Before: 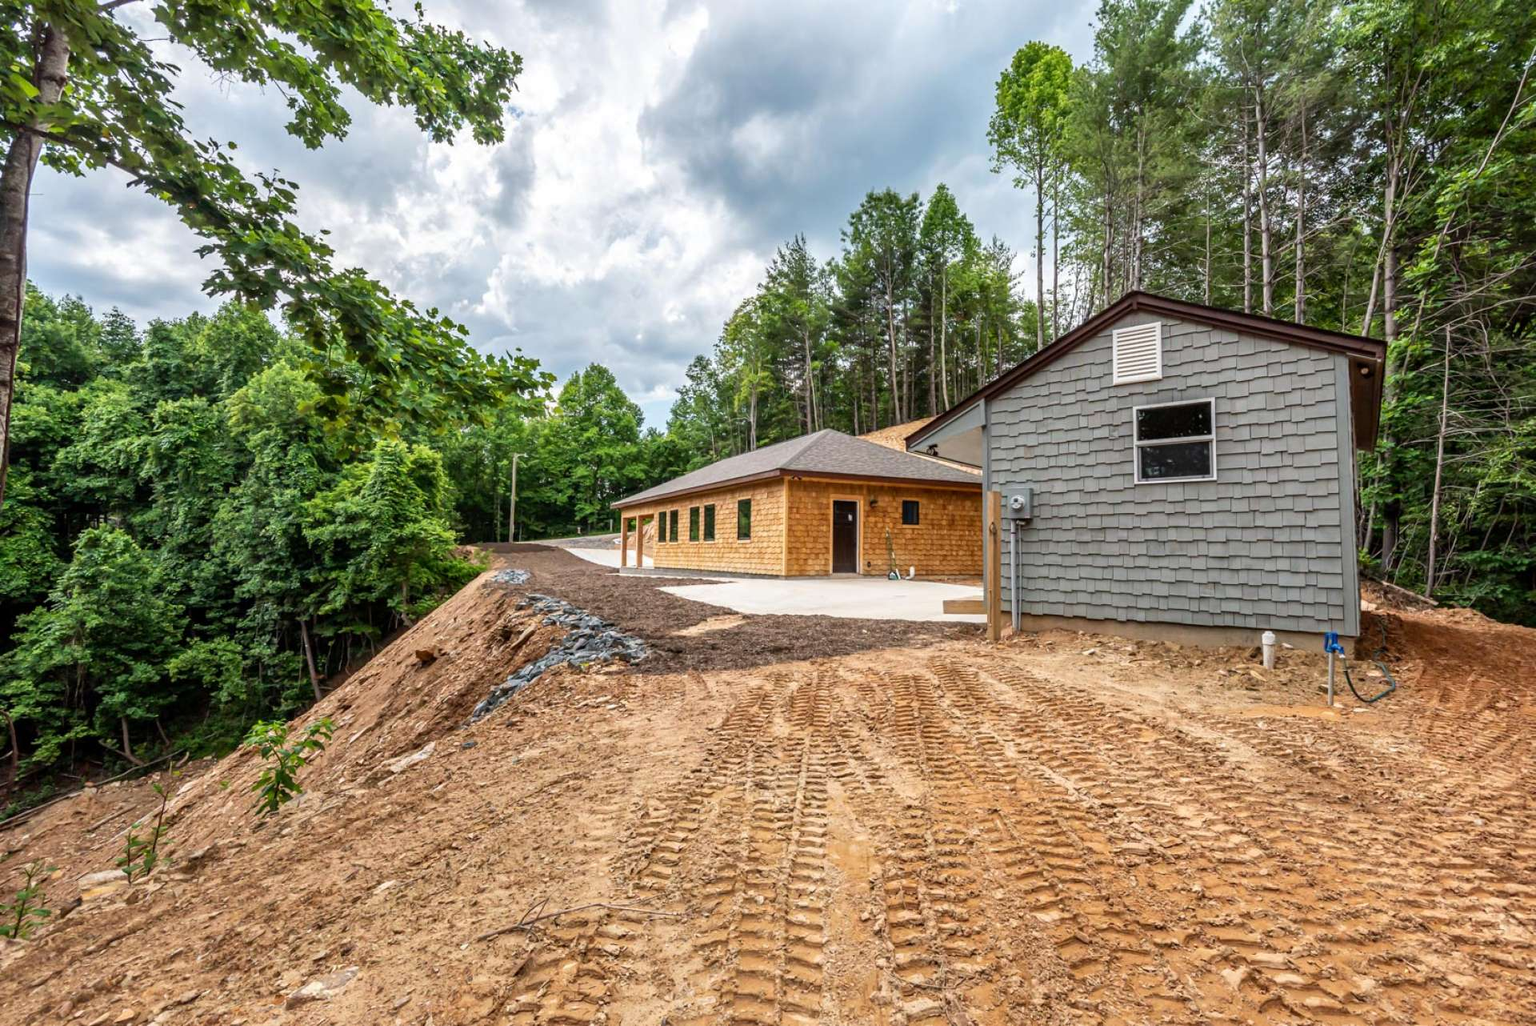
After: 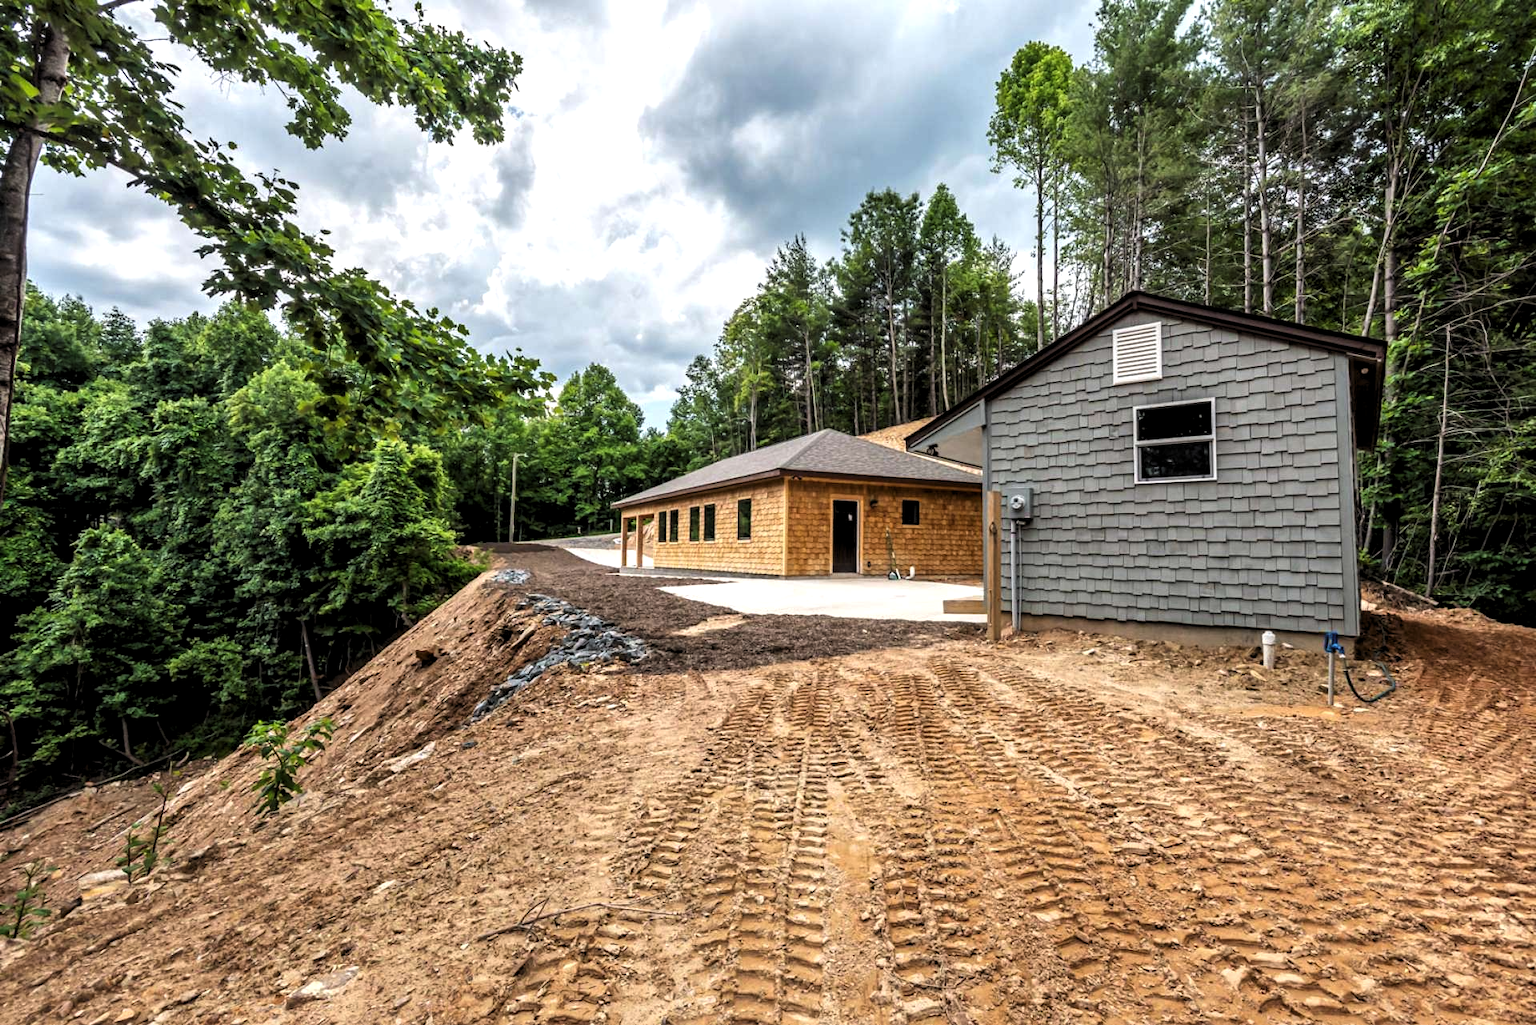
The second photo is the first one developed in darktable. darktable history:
levels: levels [0.116, 0.574, 1]
exposure: exposure 0.298 EV, compensate highlight preservation false
